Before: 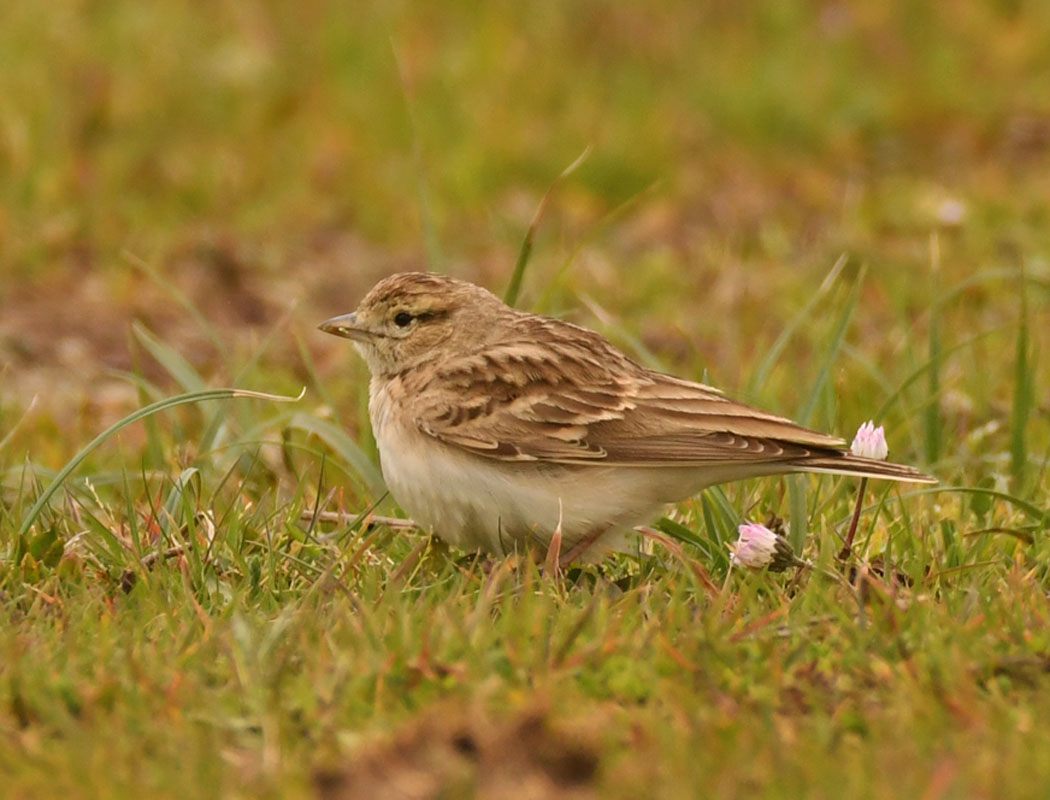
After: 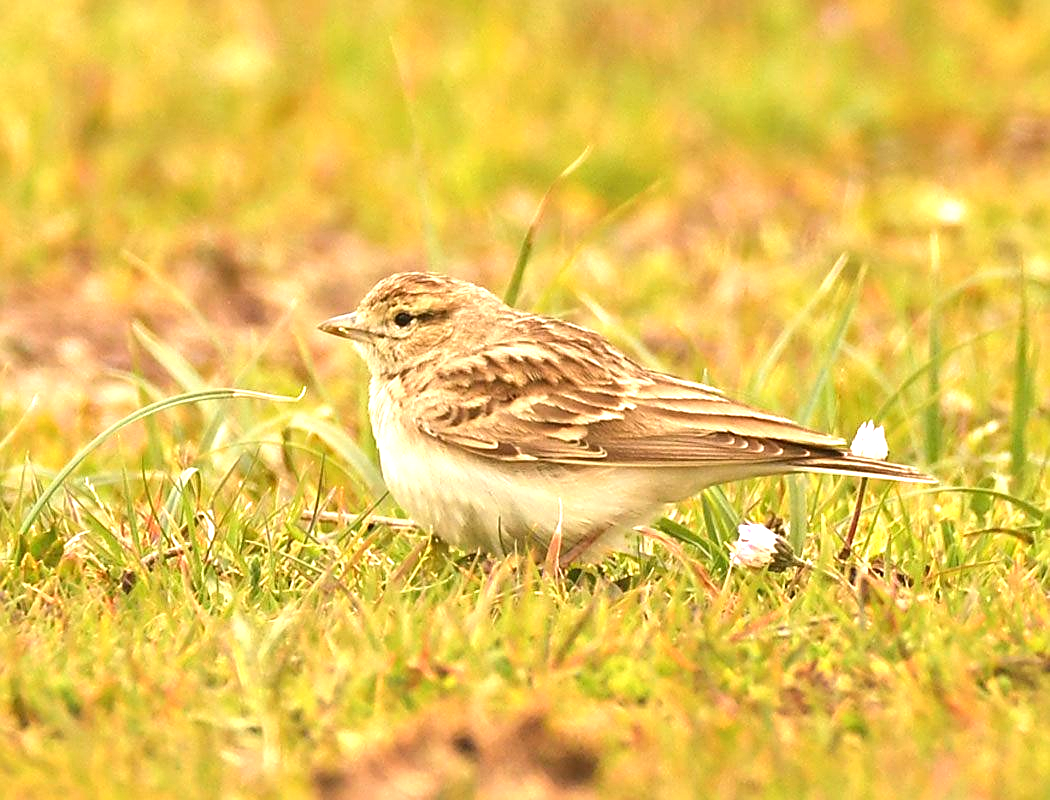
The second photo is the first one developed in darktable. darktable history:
sharpen: on, module defaults
exposure: black level correction 0, exposure 1.478 EV, compensate highlight preservation false
